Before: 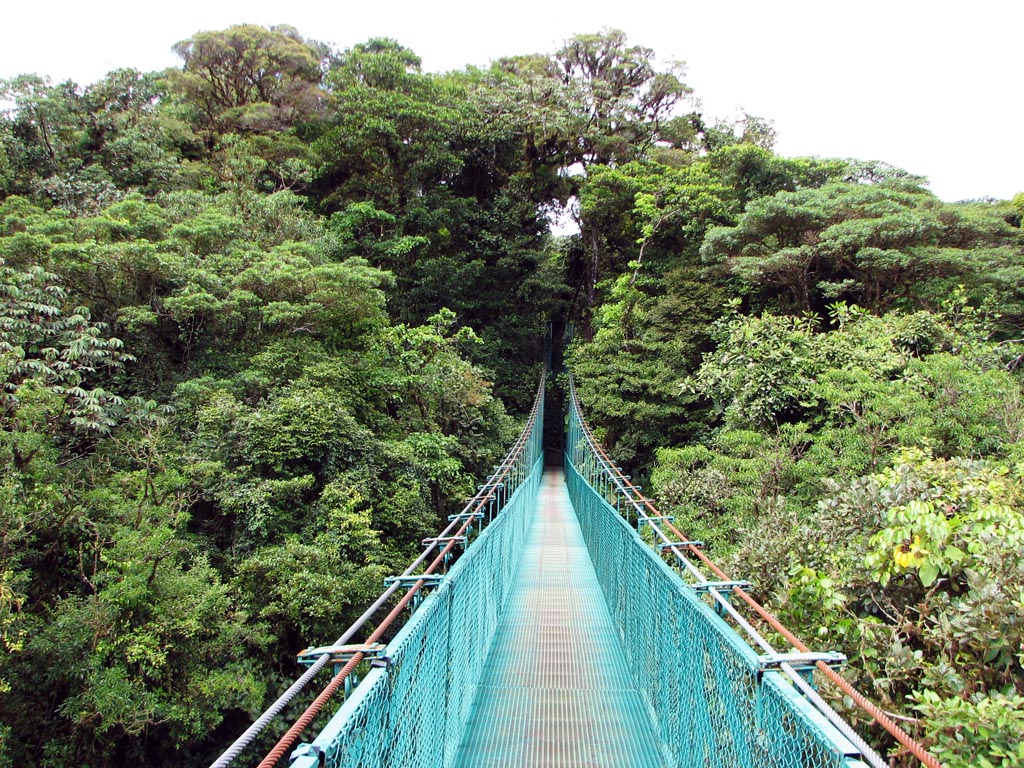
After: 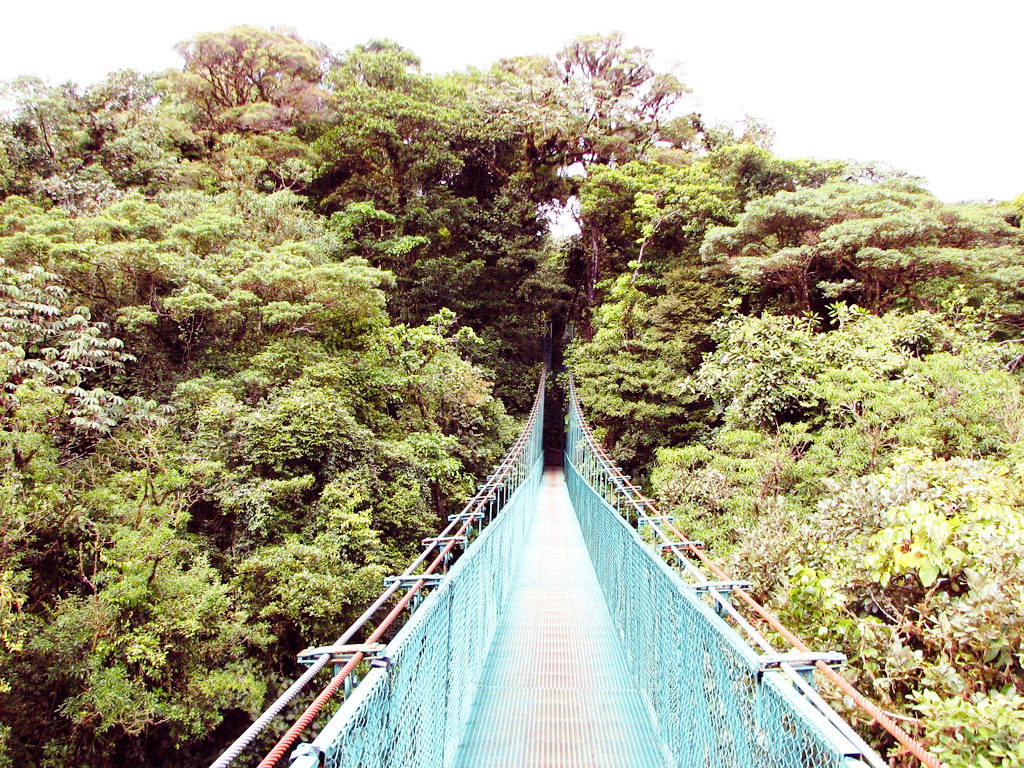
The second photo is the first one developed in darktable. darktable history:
haze removal: compatibility mode true, adaptive false
rgb levels: mode RGB, independent channels, levels [[0, 0.474, 1], [0, 0.5, 1], [0, 0.5, 1]]
base curve: curves: ch0 [(0, 0) (0.008, 0.007) (0.022, 0.029) (0.048, 0.089) (0.092, 0.197) (0.191, 0.399) (0.275, 0.534) (0.357, 0.65) (0.477, 0.78) (0.542, 0.833) (0.799, 0.973) (1, 1)], preserve colors none
